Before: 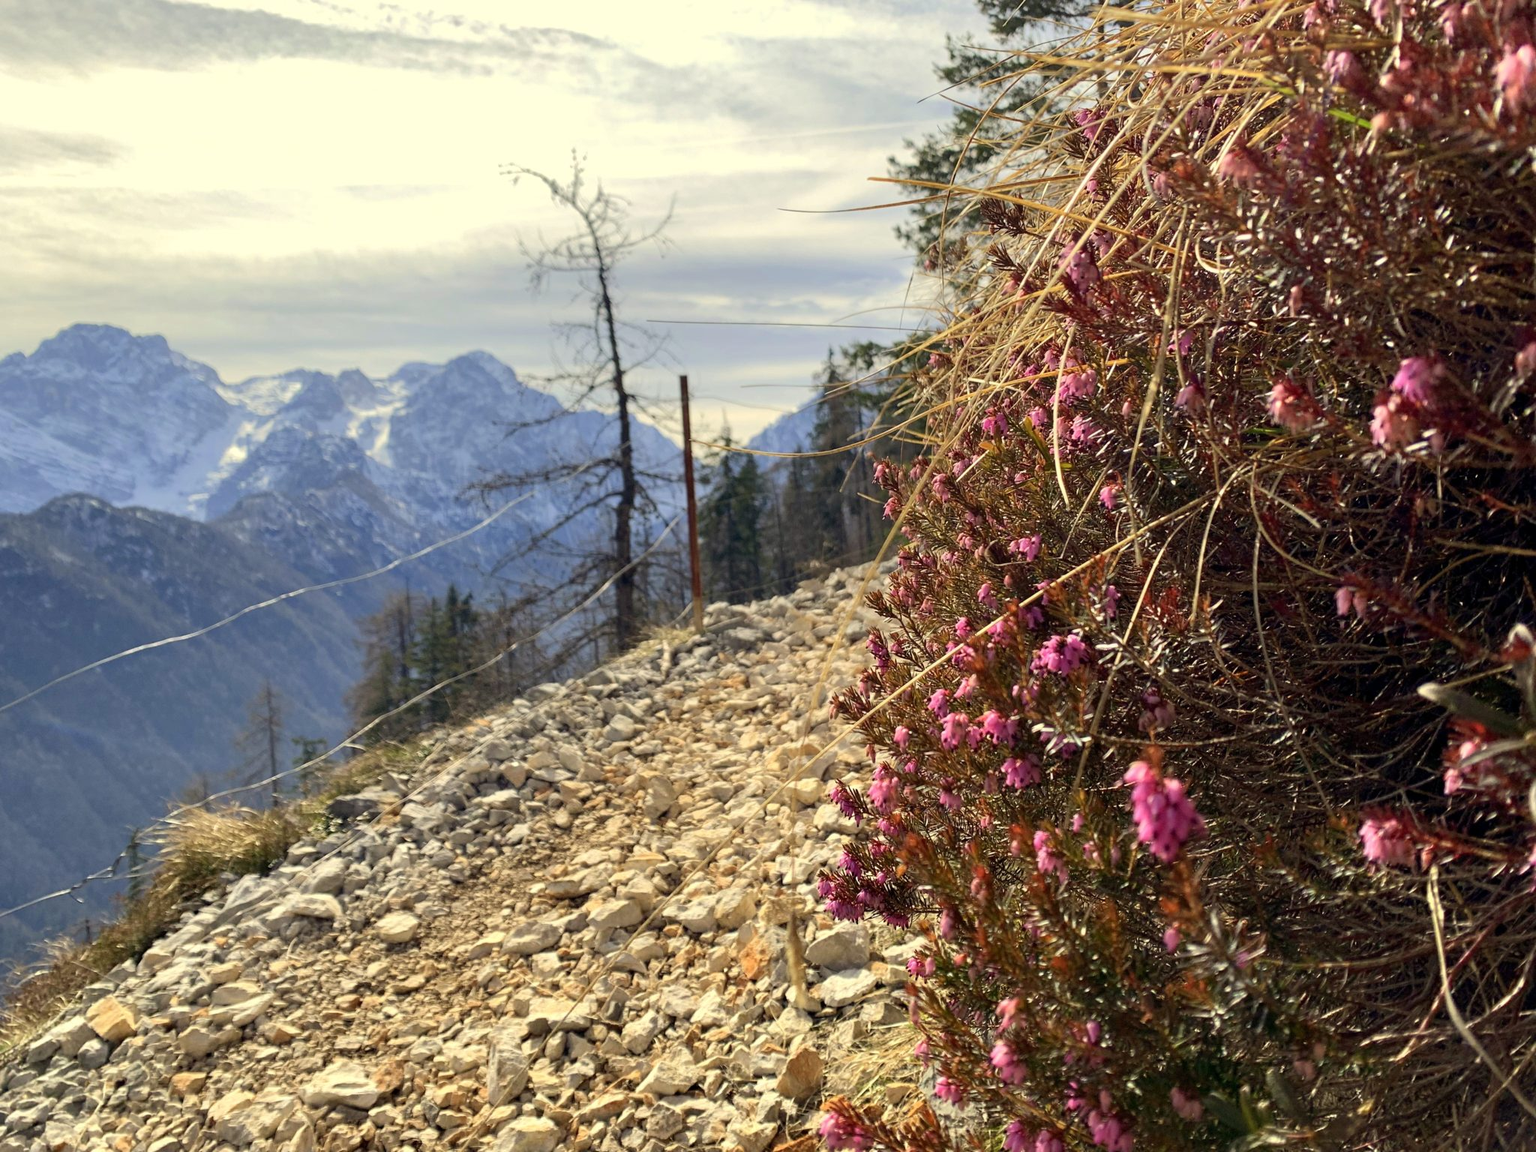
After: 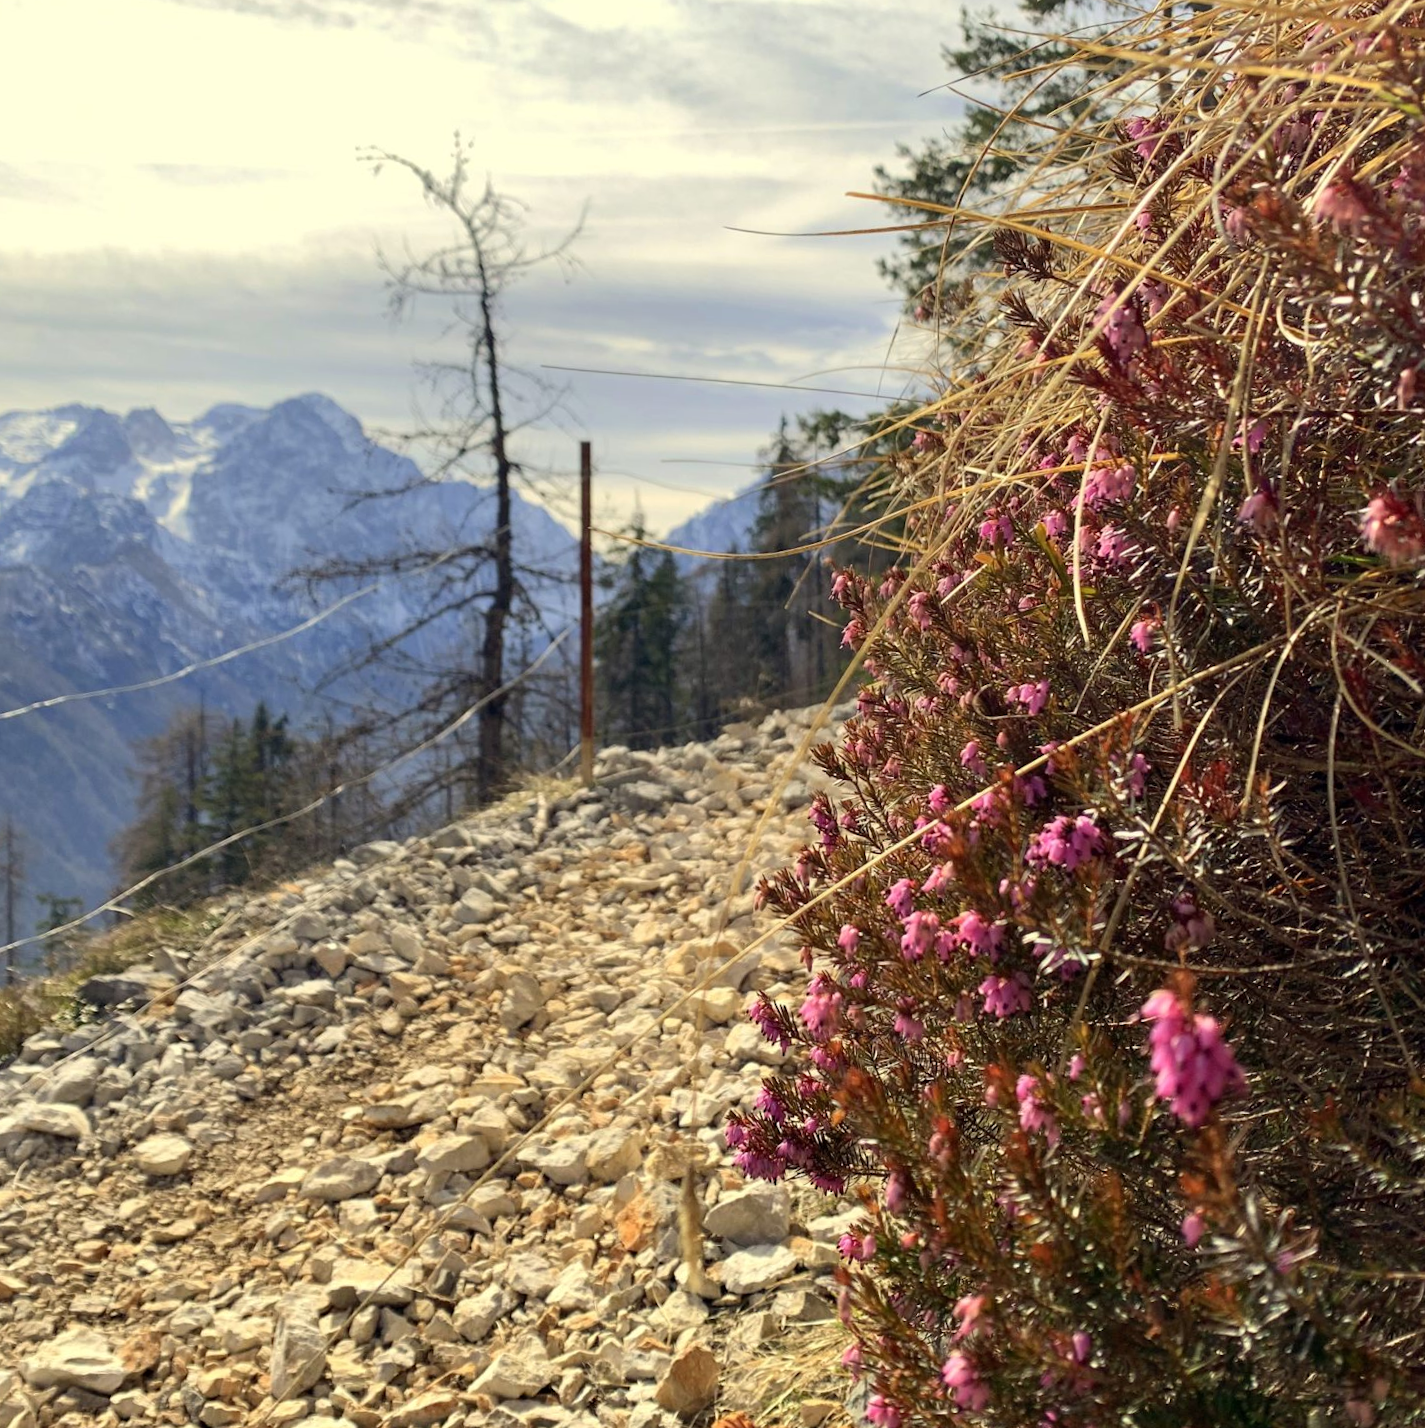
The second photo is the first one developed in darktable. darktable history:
crop and rotate: angle -3.27°, left 14.19%, top 0.025%, right 10.999%, bottom 0.043%
